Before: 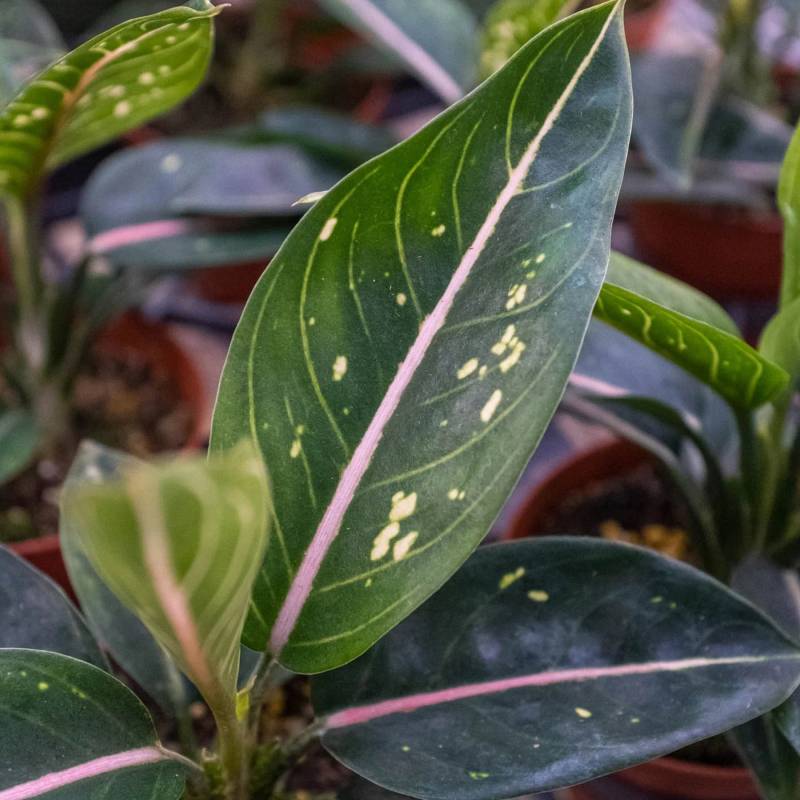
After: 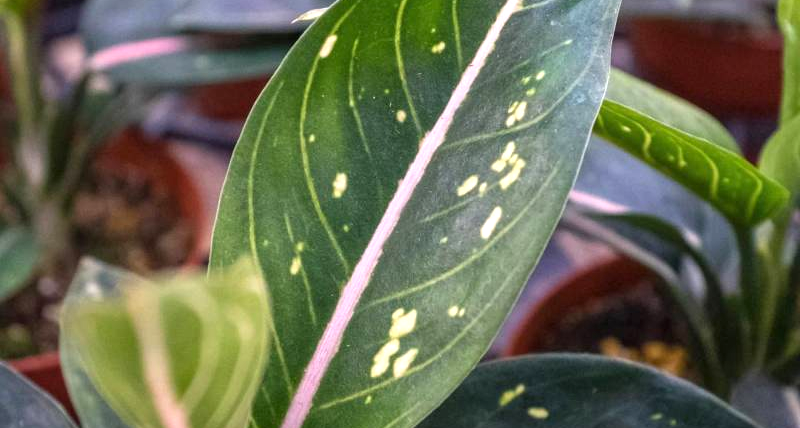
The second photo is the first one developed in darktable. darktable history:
exposure: exposure 0.6 EV, compensate highlight preservation false
crop and rotate: top 23.043%, bottom 23.437%
